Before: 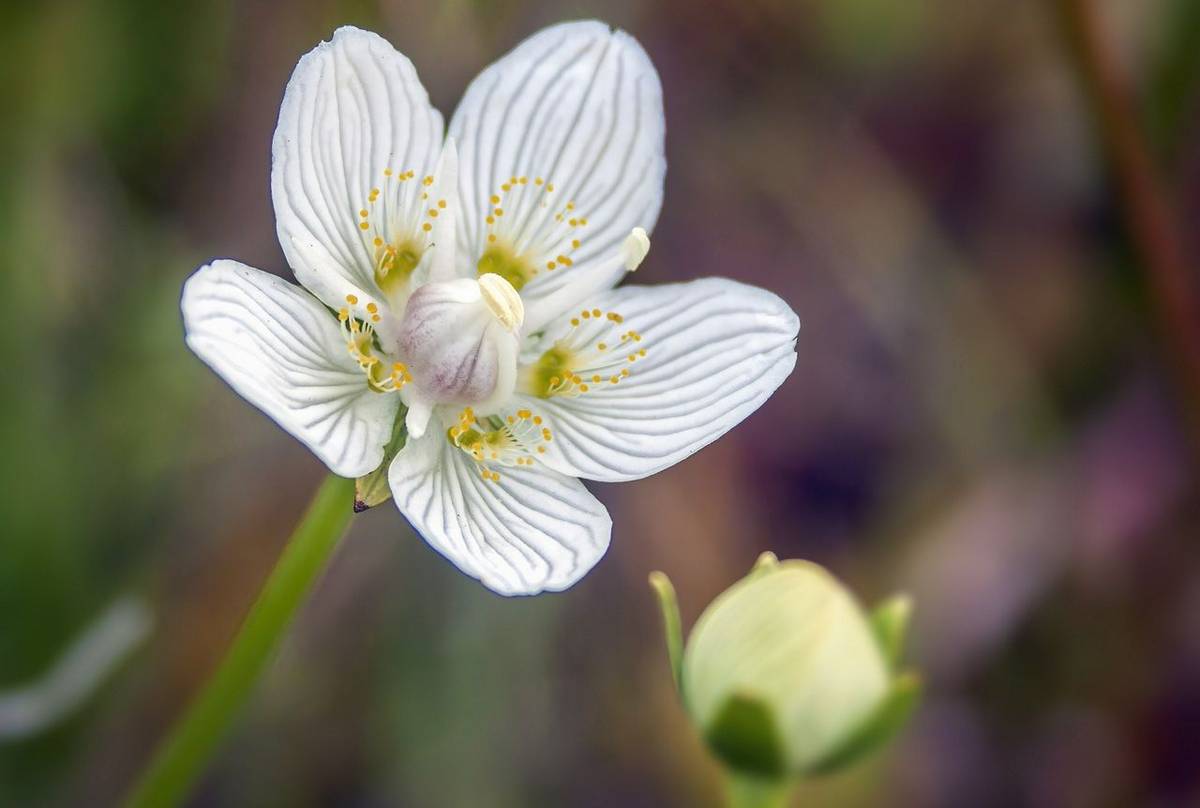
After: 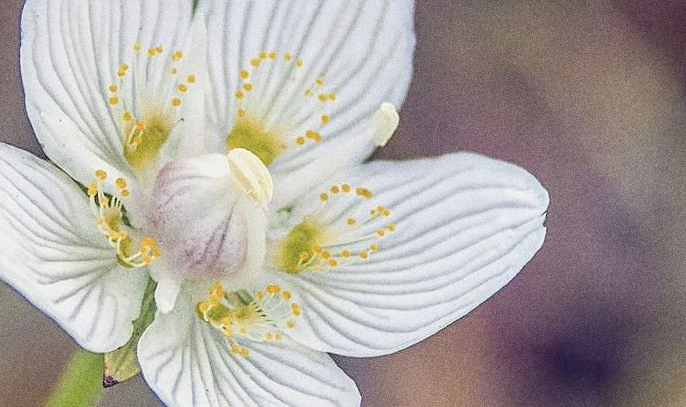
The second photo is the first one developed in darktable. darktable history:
contrast brightness saturation: contrast -0.08, brightness -0.04, saturation -0.11
local contrast: on, module defaults
sharpen: on, module defaults
white balance: emerald 1
grain: coarseness 0.09 ISO, strength 40%
tone equalizer: on, module defaults
crop: left 20.932%, top 15.471%, right 21.848%, bottom 34.081%
global tonemap: drago (0.7, 100)
